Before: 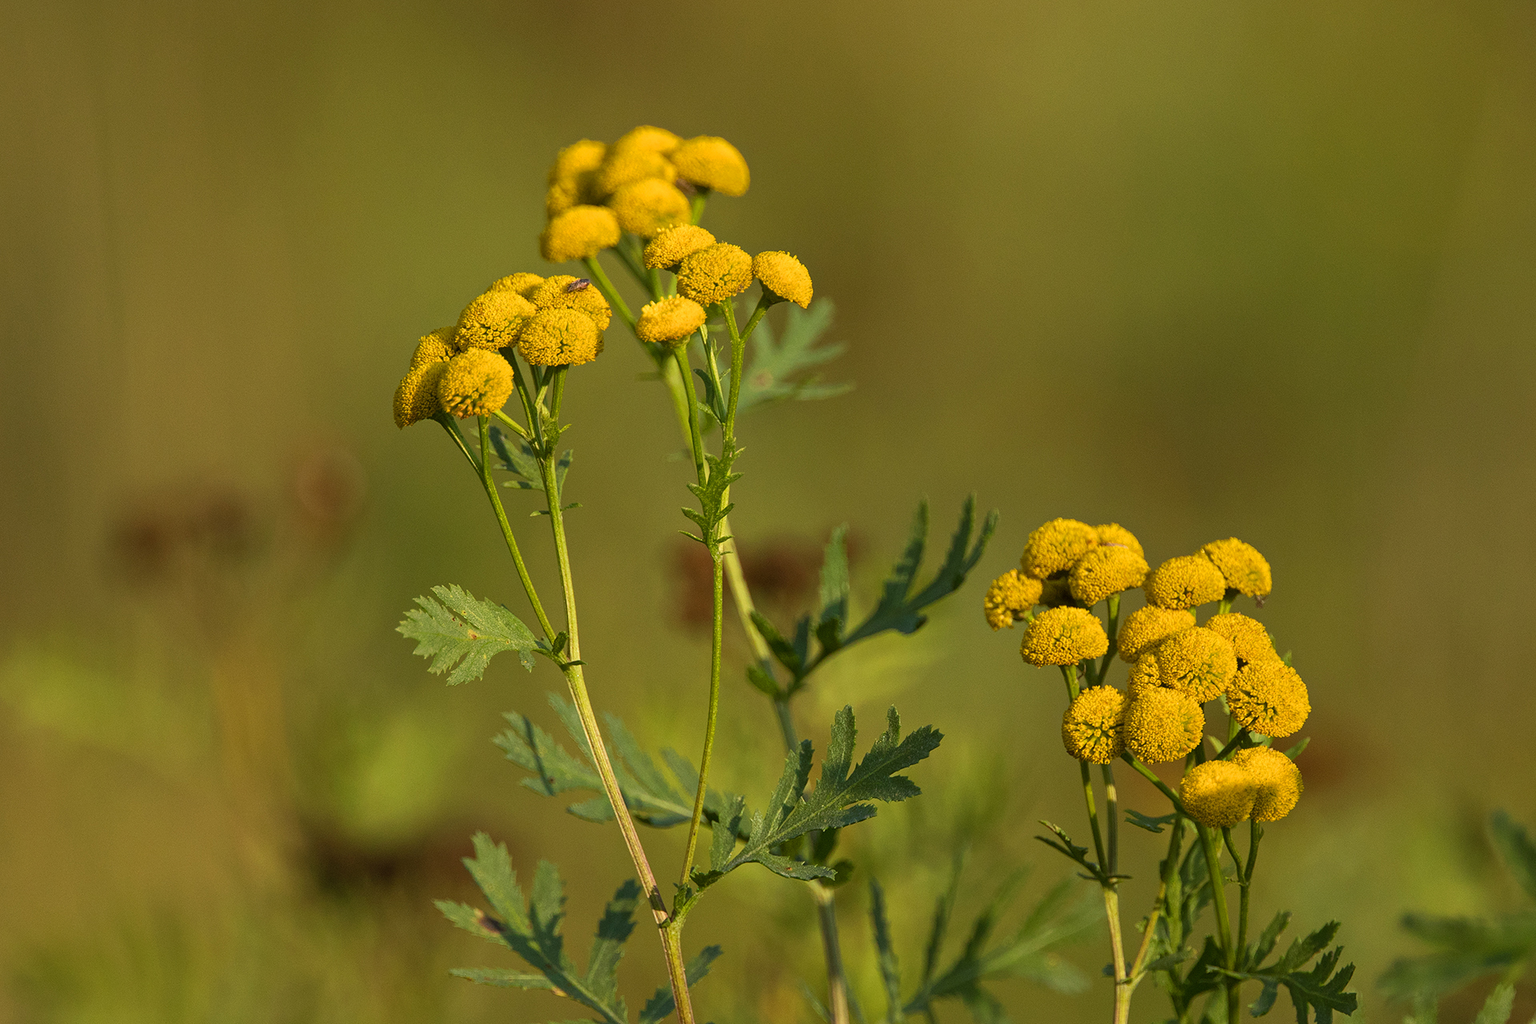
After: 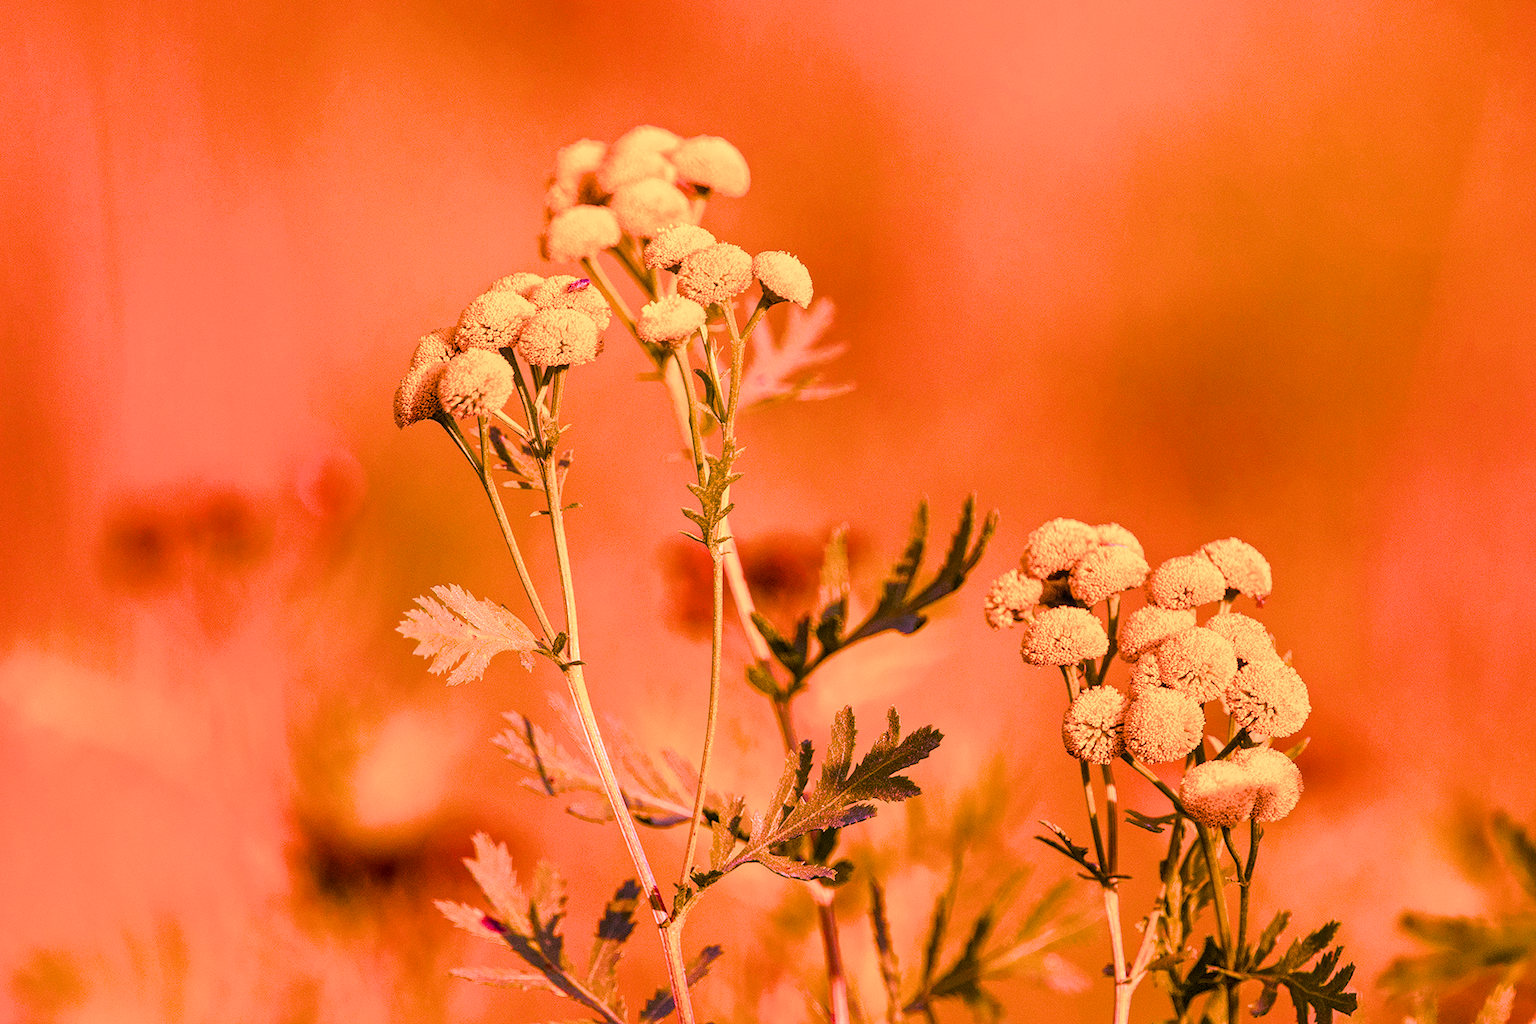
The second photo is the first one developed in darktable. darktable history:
local contrast: on, module defaults
raw chromatic aberrations: on, module defaults
exposure: black level correction 0.001, exposure 0.5 EV, compensate exposure bias true, compensate highlight preservation false
filmic rgb: black relative exposure -7.65 EV, white relative exposure 4.56 EV, hardness 3.61
highlight reconstruction: method reconstruct color, iterations 1, diameter of reconstruction 64 px
hot pixels: on, module defaults
lens correction: scale 1.01, crop 1, focal 85, aperture 2.8, distance 10.02, camera "Canon EOS RP", lens "Canon RF 85mm F2 MACRO IS STM"
raw denoise: x [[0, 0.25, 0.5, 0.75, 1] ×4]
tone equalizer "mask blending: all purposes": on, module defaults
color balance rgb: linear chroma grading › global chroma 9%, perceptual saturation grading › global saturation 36%, perceptual saturation grading › shadows 35%, perceptual brilliance grading › global brilliance 15%, perceptual brilliance grading › shadows -35%, global vibrance 15%
white balance: red 2.04, blue 1.628
